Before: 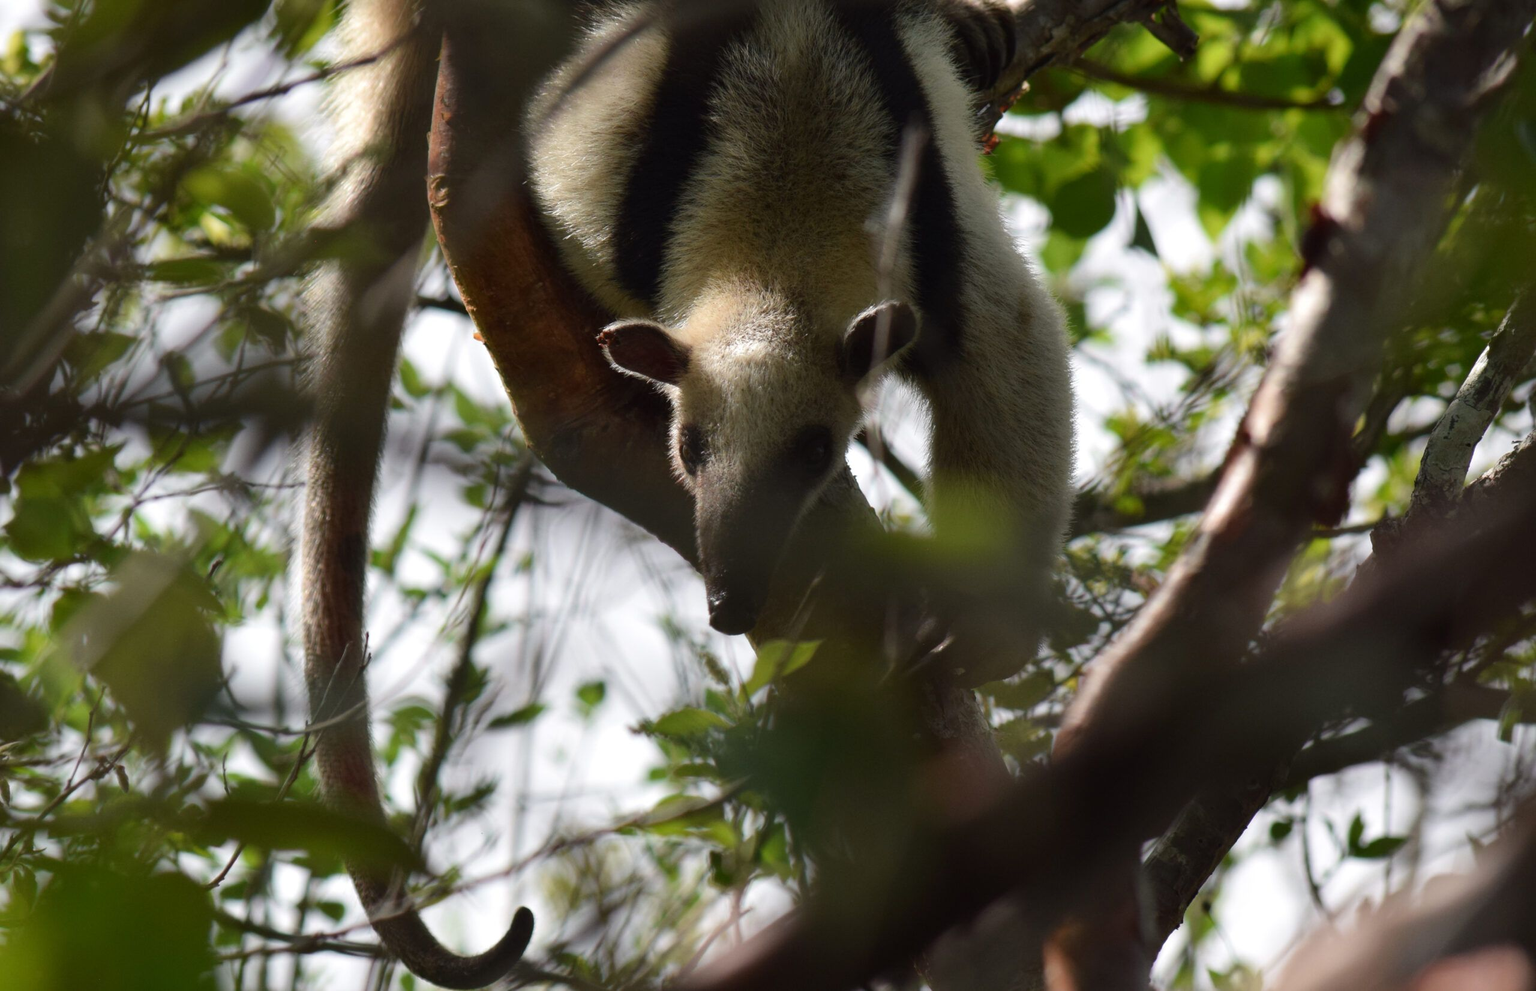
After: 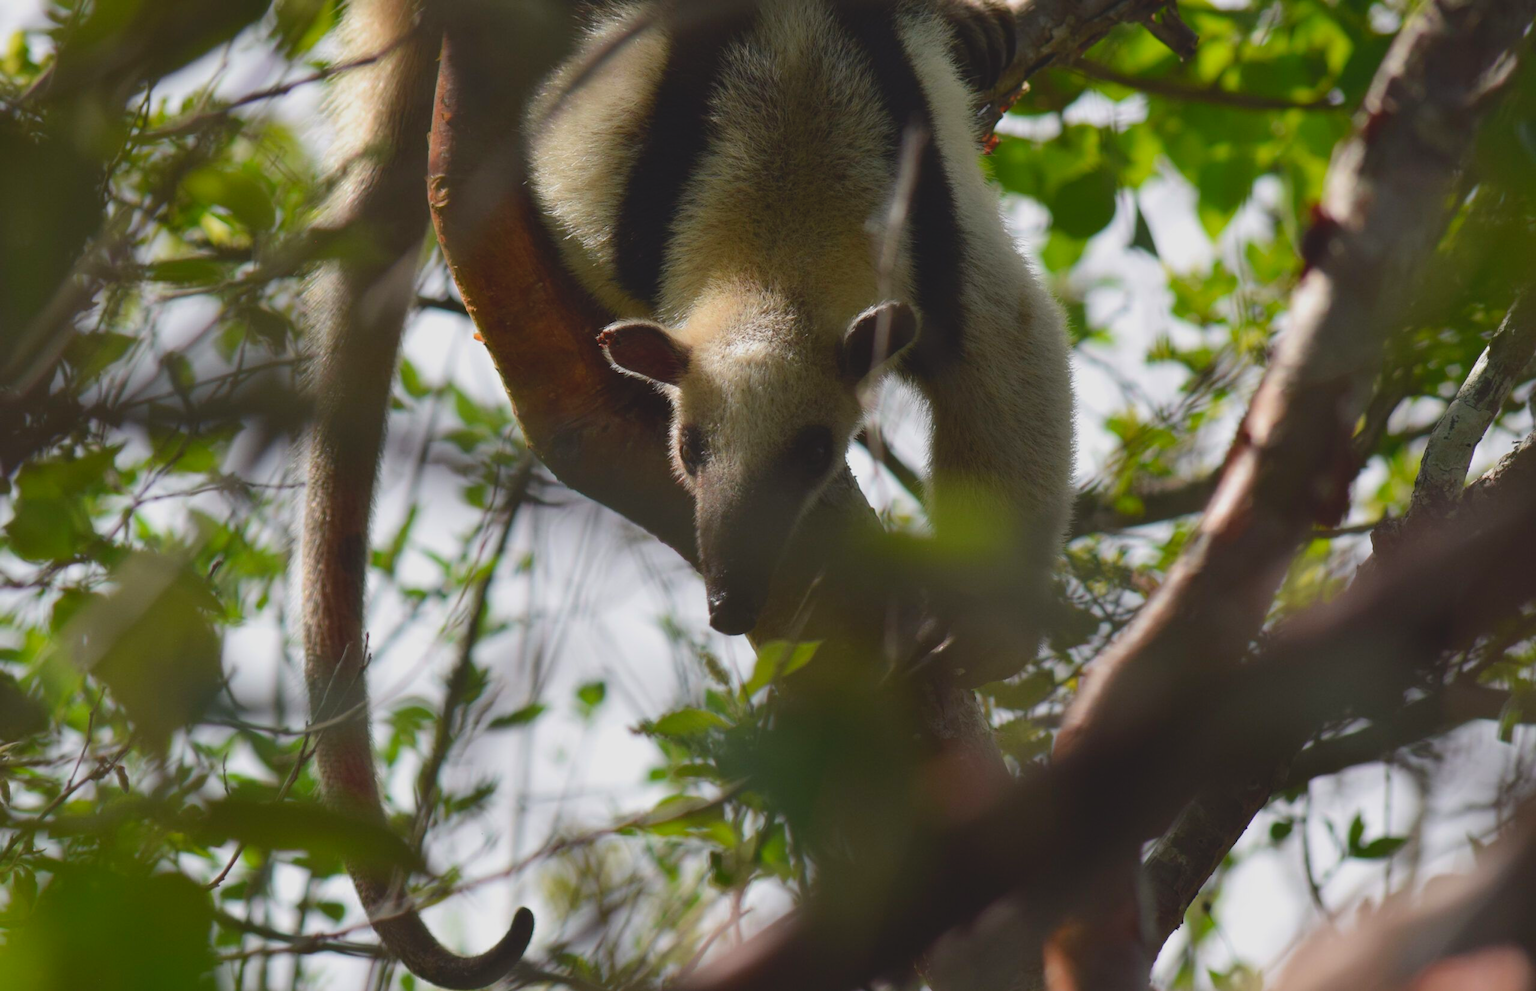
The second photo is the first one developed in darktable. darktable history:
exposure: compensate highlight preservation false
contrast brightness saturation: contrast -0.19, saturation 0.19
